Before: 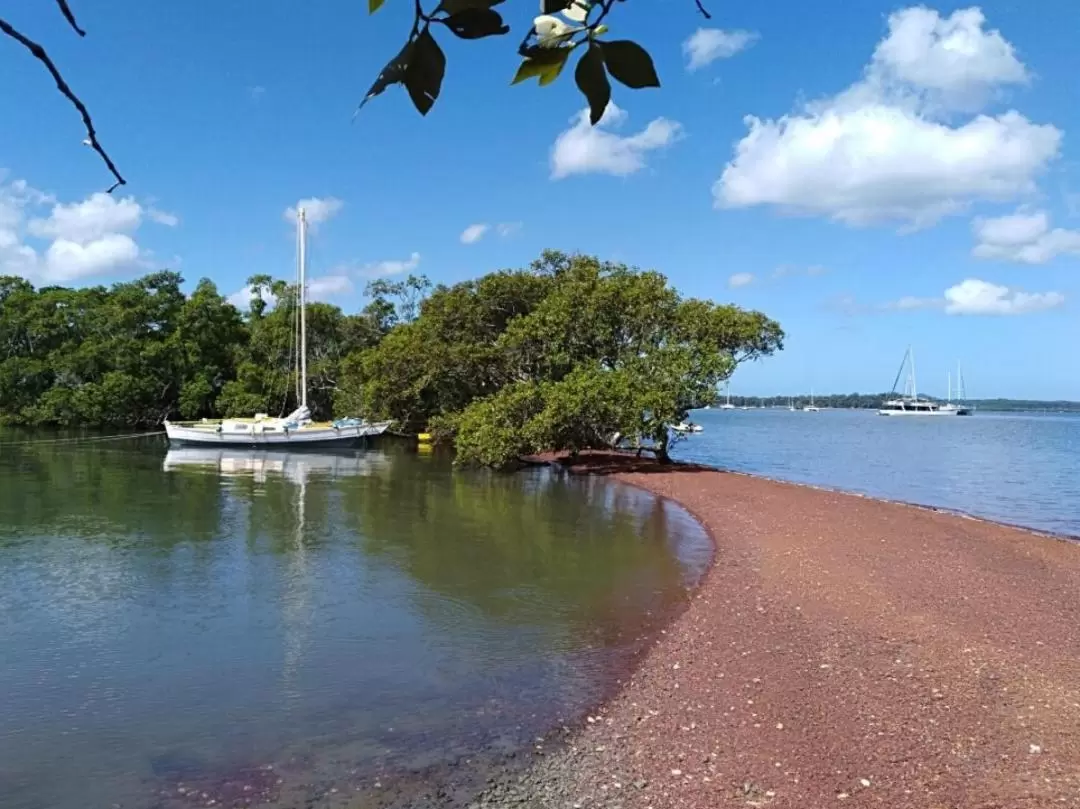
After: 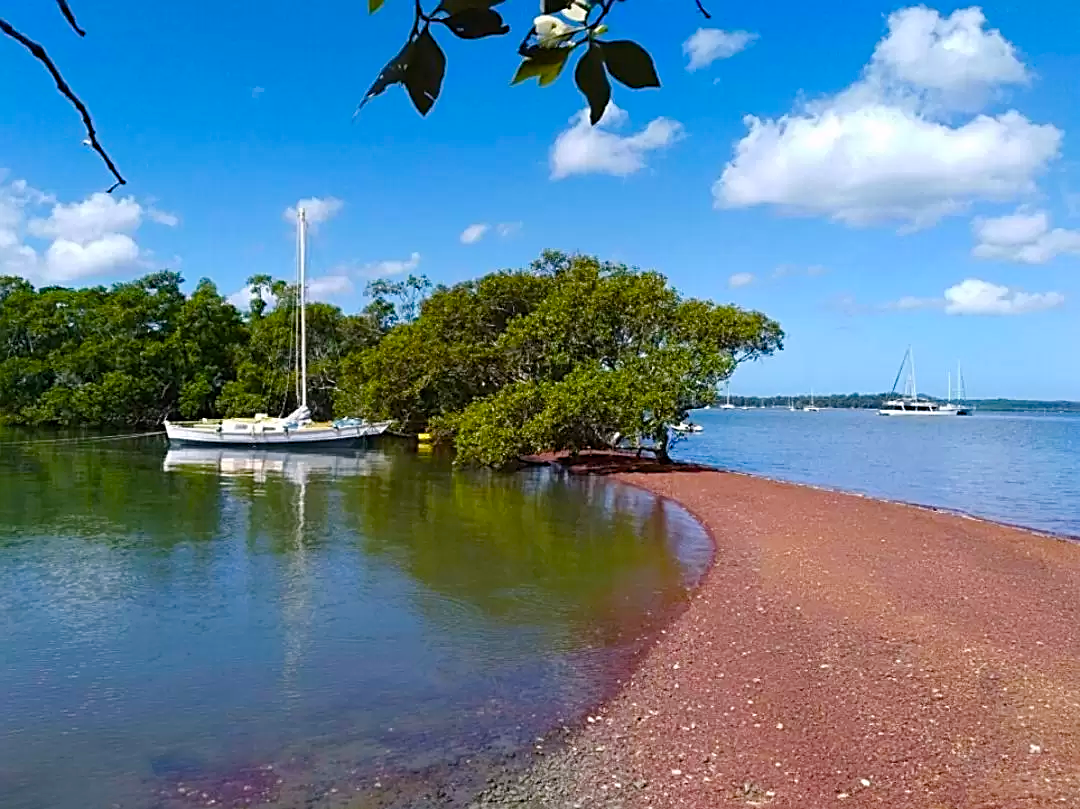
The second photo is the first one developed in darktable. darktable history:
sharpen: on, module defaults
color balance rgb: highlights gain › chroma 0.282%, highlights gain › hue 332.63°, perceptual saturation grading › global saturation 0.856%, perceptual saturation grading › mid-tones 6.316%, perceptual saturation grading › shadows 71.643%, global vibrance 20%
base curve: preserve colors none
